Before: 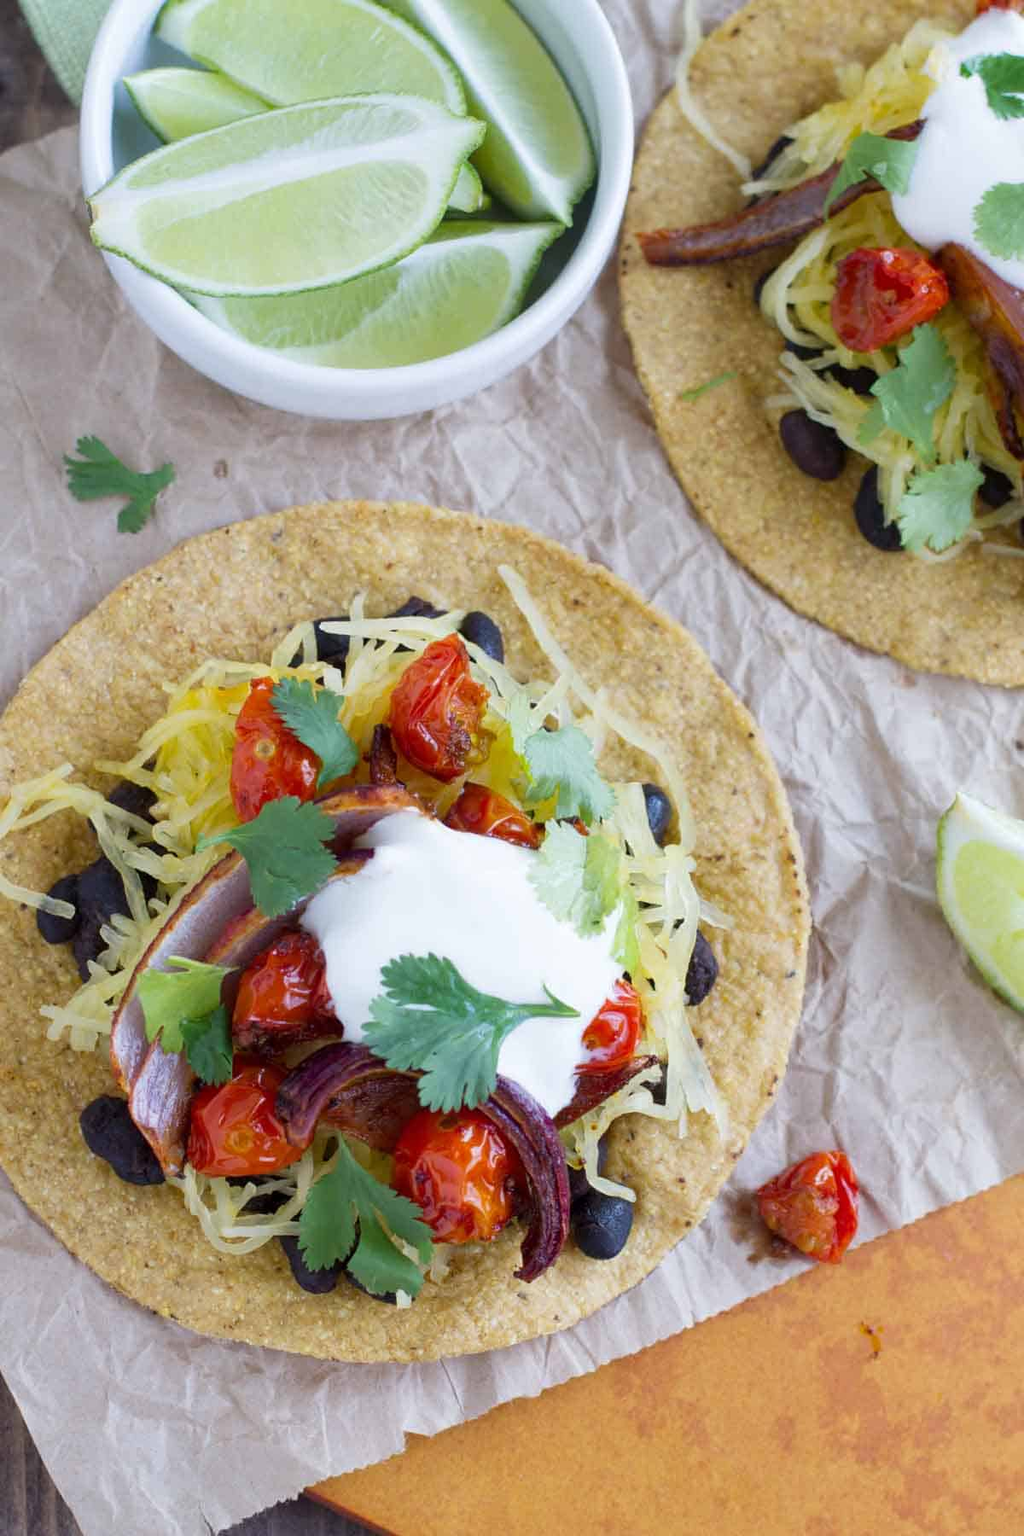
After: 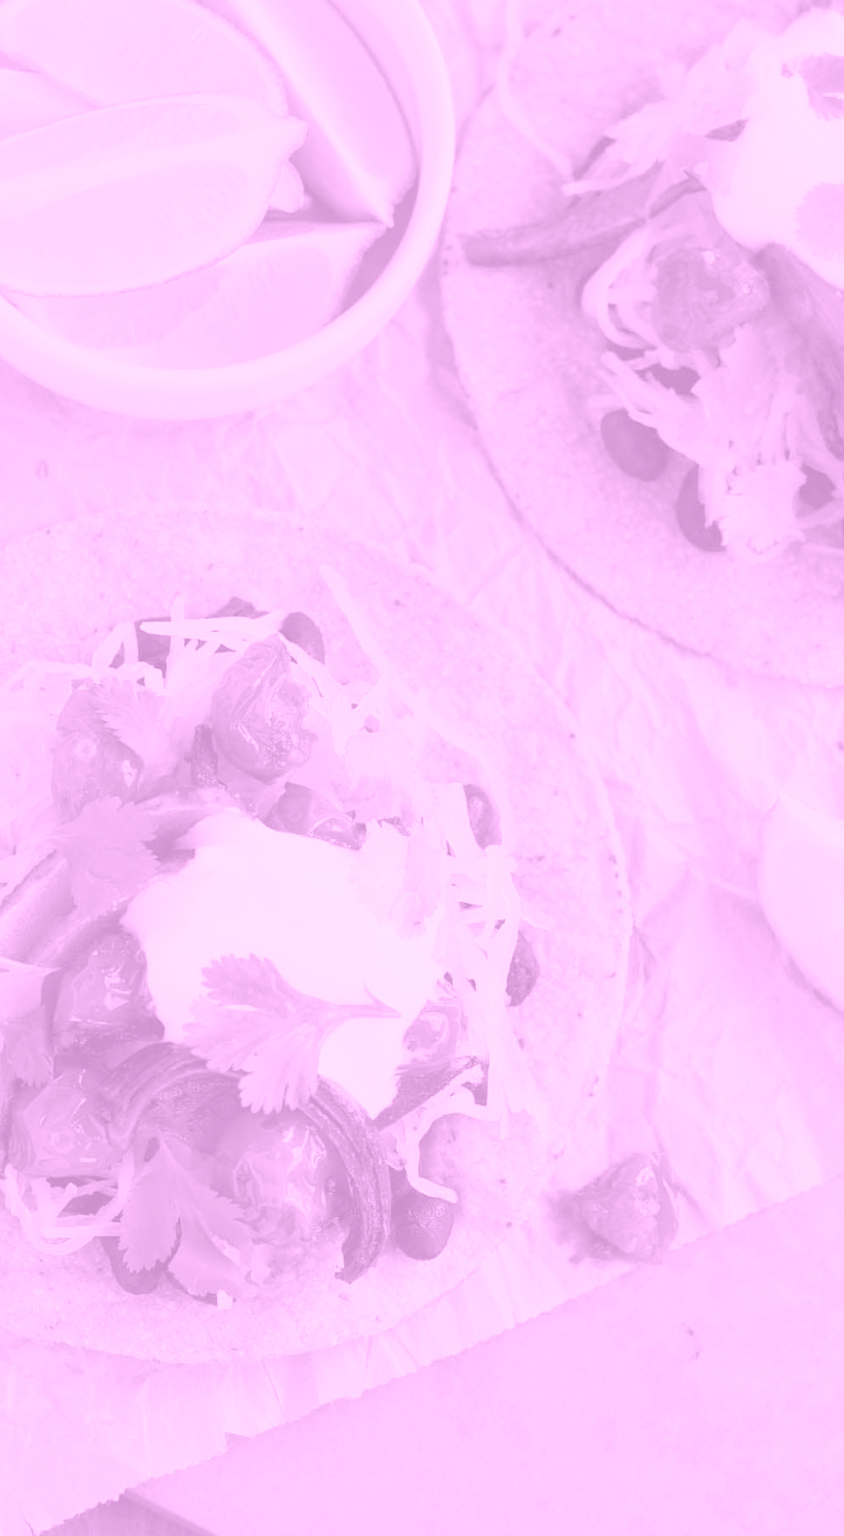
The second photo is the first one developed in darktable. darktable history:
crop: left 17.582%, bottom 0.031%
colorize: hue 331.2°, saturation 69%, source mix 30.28%, lightness 69.02%, version 1
